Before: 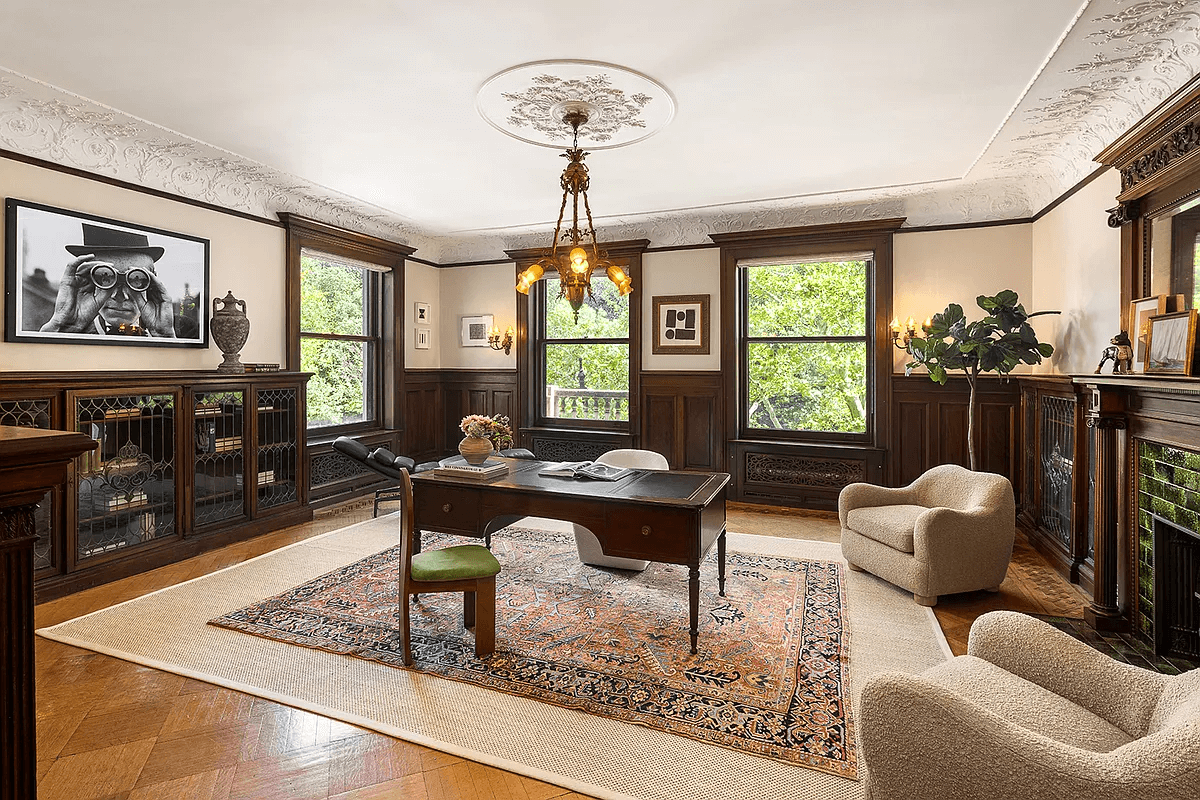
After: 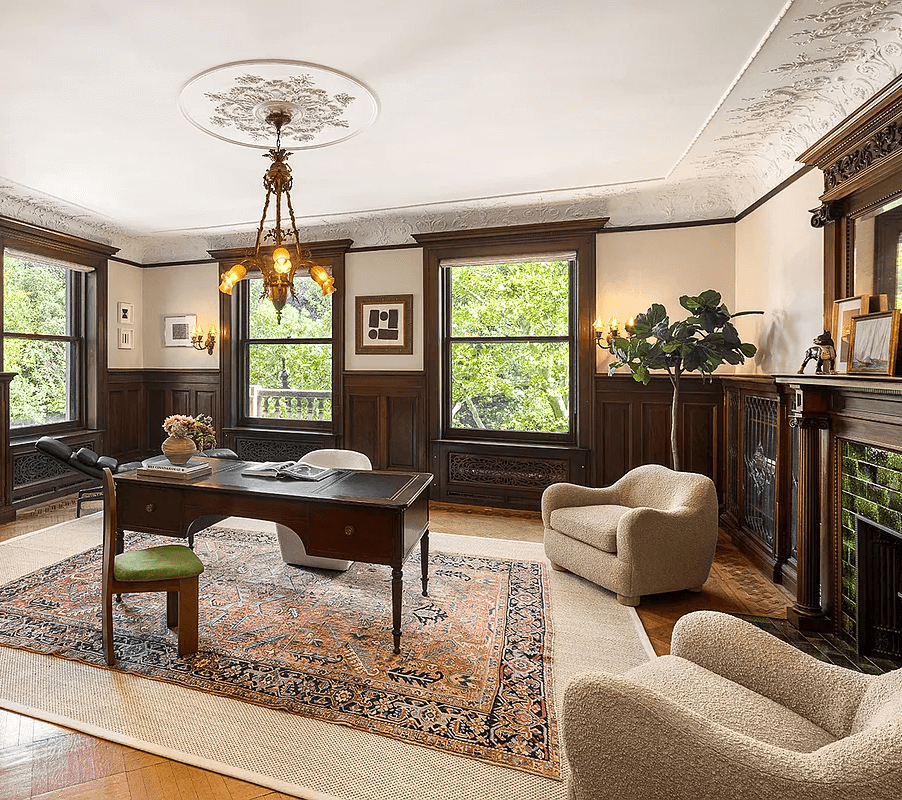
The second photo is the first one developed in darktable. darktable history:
crop and rotate: left 24.82%
